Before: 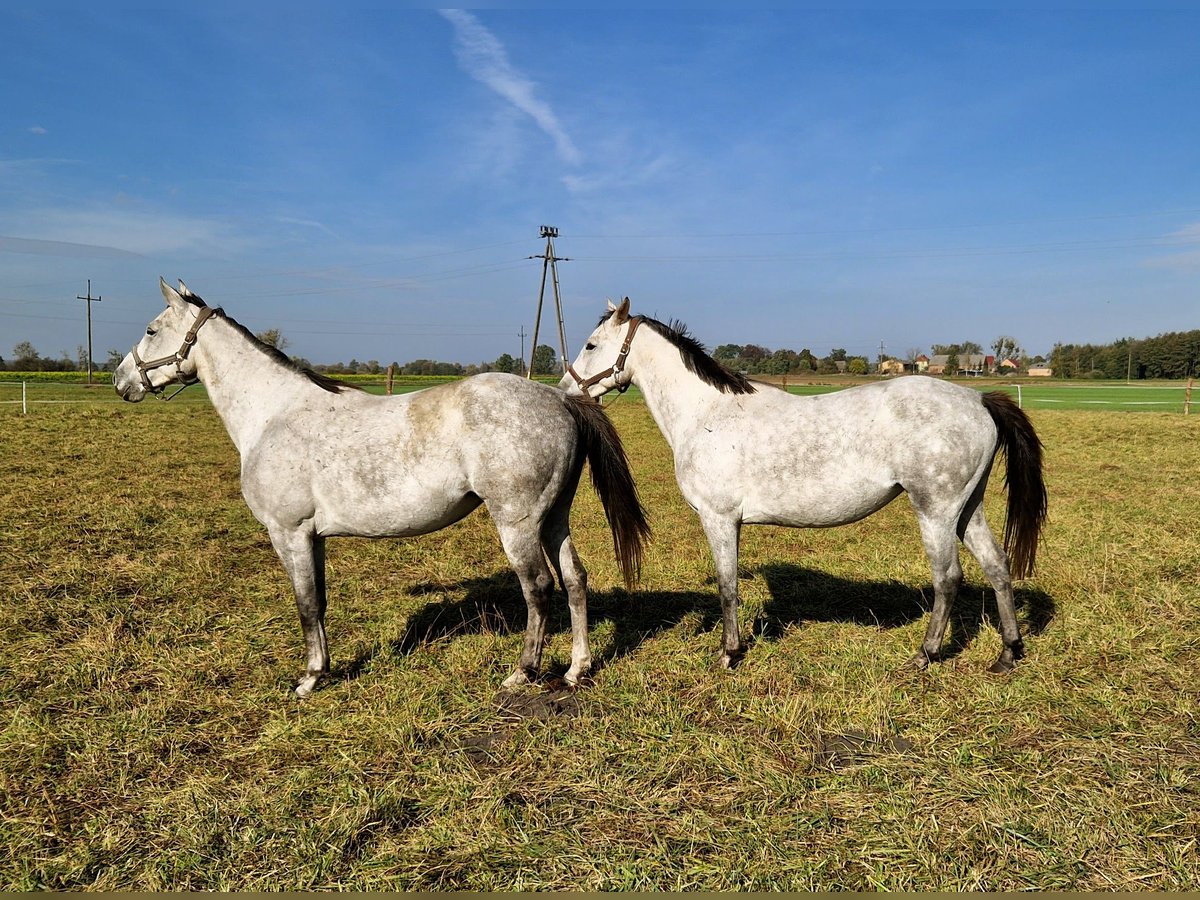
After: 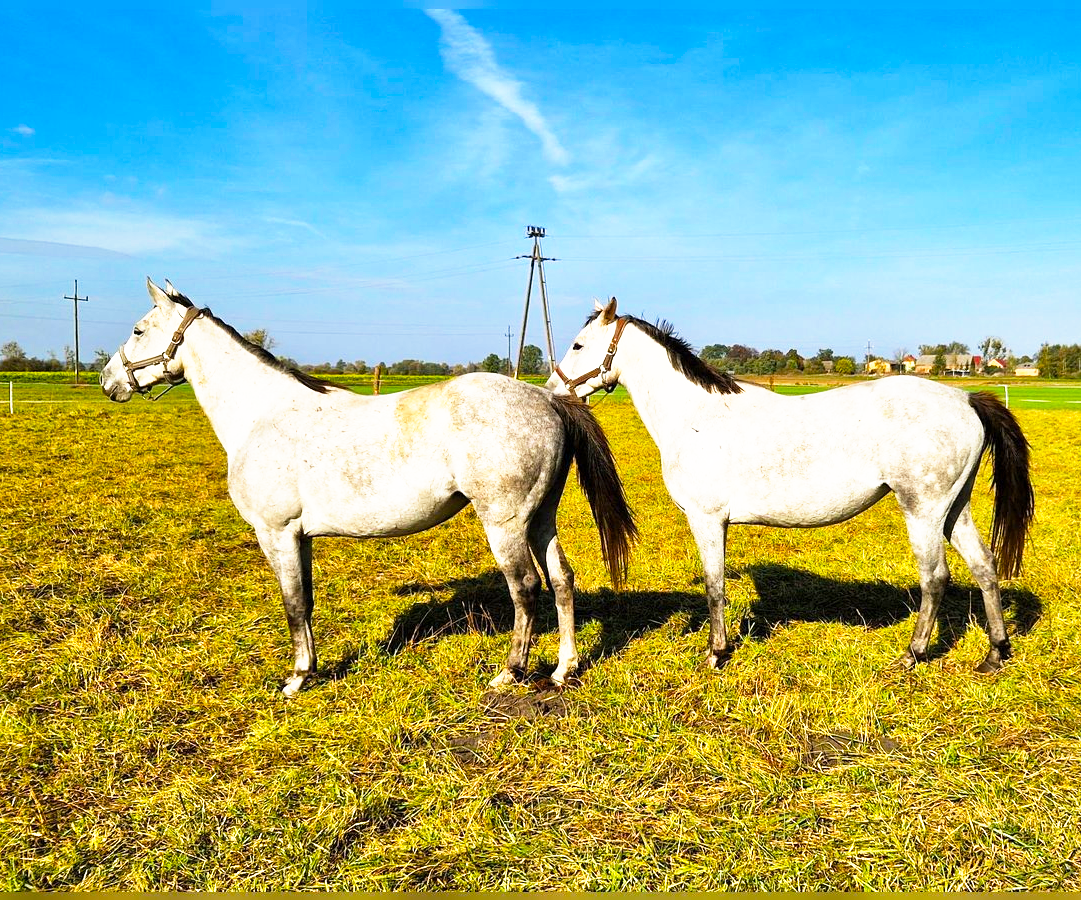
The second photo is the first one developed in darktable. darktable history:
crop and rotate: left 1.088%, right 8.807%
color balance rgb: linear chroma grading › global chroma 15%, perceptual saturation grading › global saturation 30%
tone equalizer: on, module defaults
base curve: curves: ch0 [(0, 0) (0.495, 0.917) (1, 1)], preserve colors none
